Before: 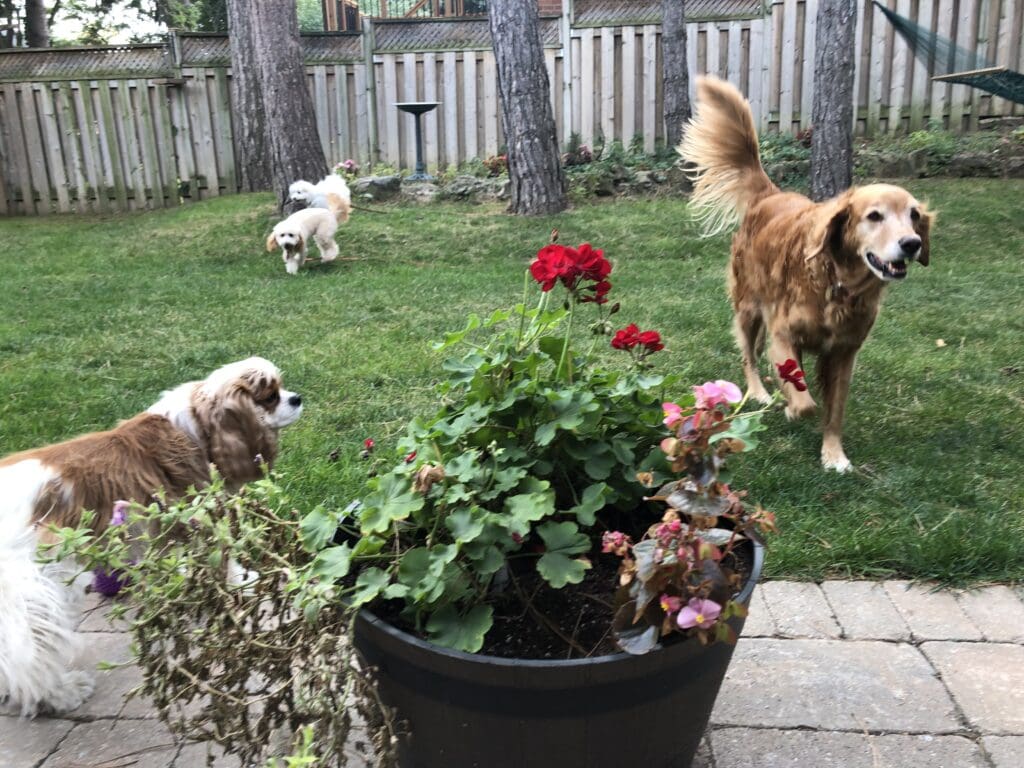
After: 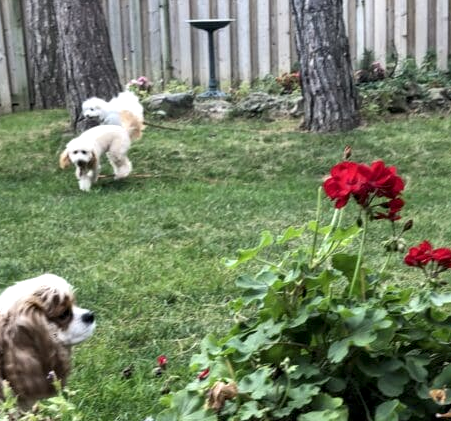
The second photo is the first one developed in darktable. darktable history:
crop: left 20.248%, top 10.86%, right 35.675%, bottom 34.321%
local contrast: highlights 83%, shadows 81%
tone equalizer: on, module defaults
